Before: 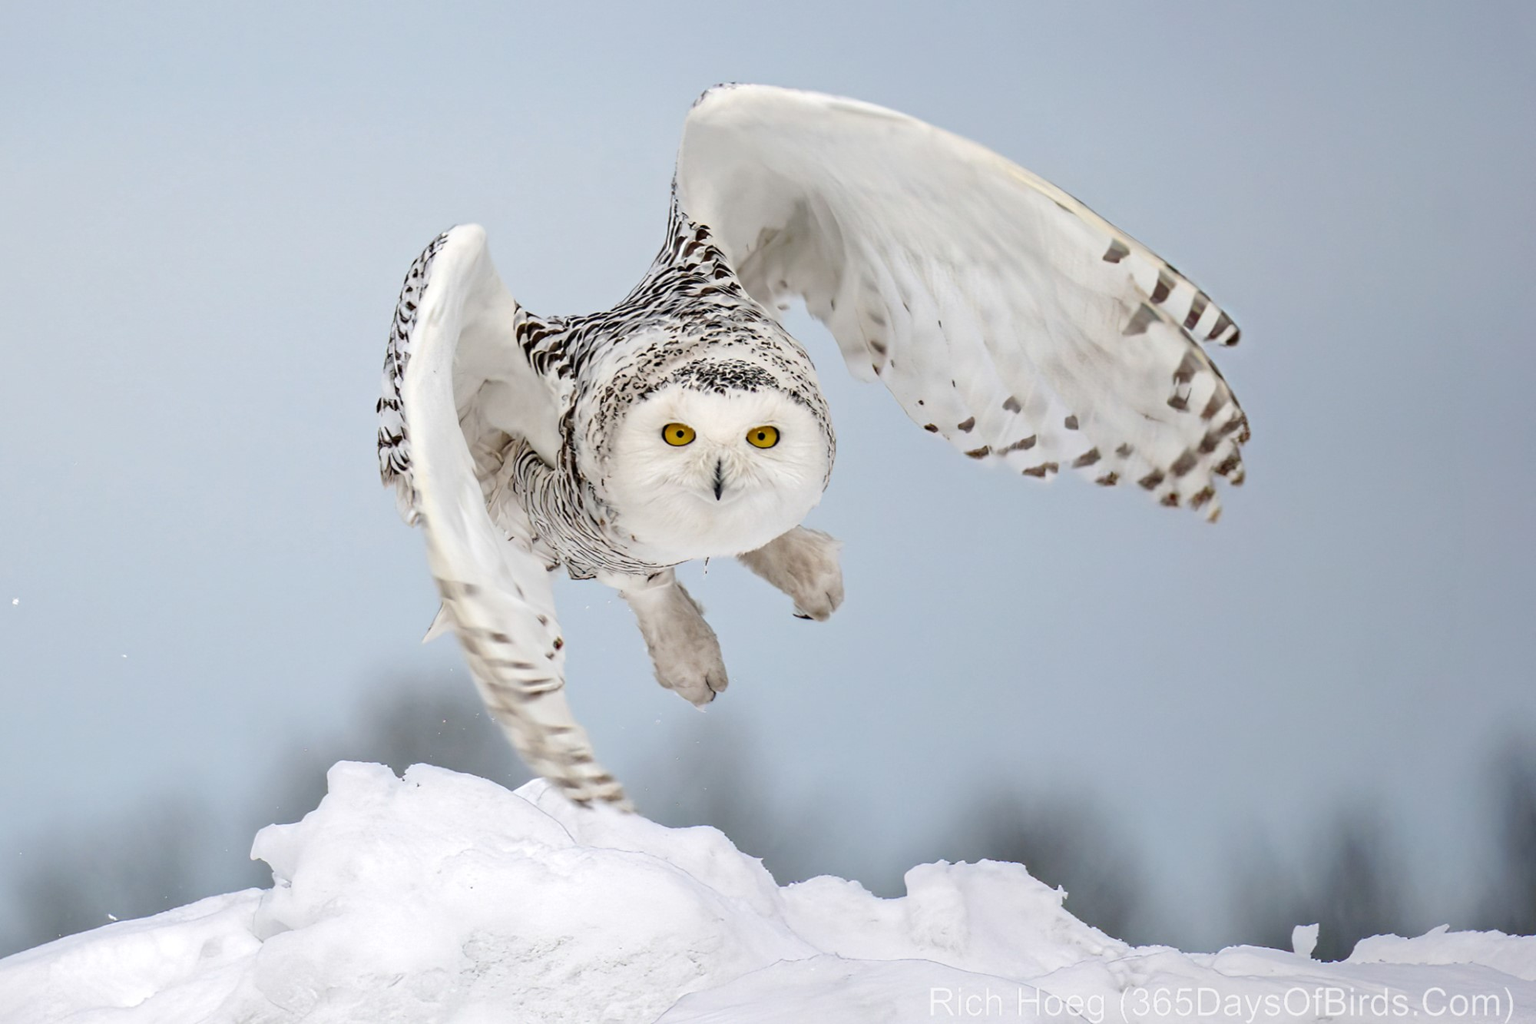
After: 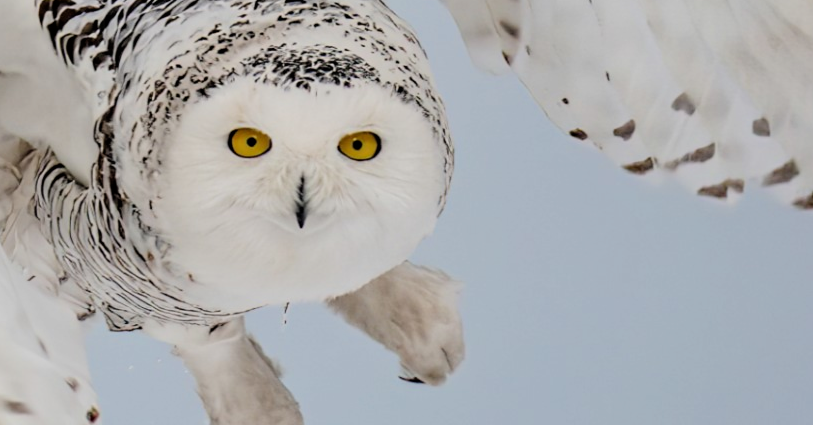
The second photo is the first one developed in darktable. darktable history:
filmic rgb: black relative exposure -7.79 EV, white relative exposure 4.26 EV, hardness 3.88, color science v6 (2022)
crop: left 31.726%, top 31.779%, right 27.615%, bottom 36.268%
